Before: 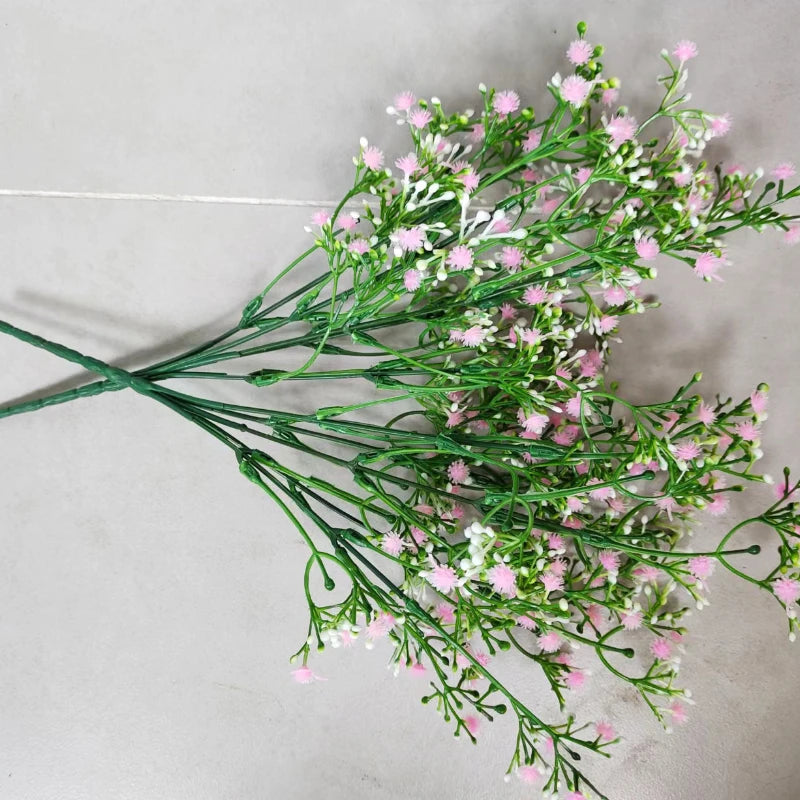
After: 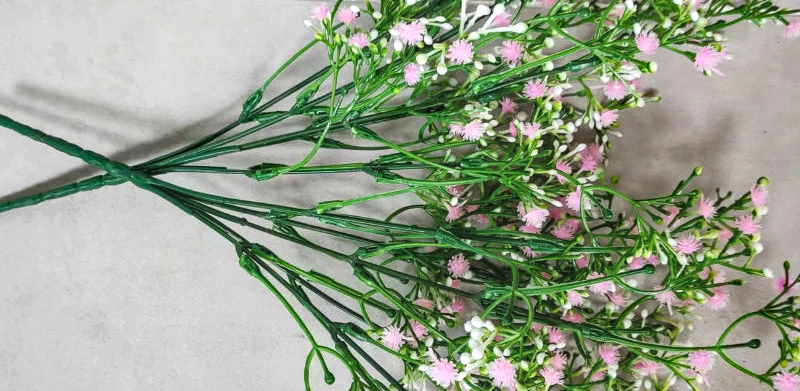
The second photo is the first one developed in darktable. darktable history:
crop and rotate: top 25.866%, bottom 25.214%
exposure: black level correction -0.008, exposure 0.067 EV, compensate highlight preservation false
shadows and highlights: shadows 31.46, highlights -32.71, soften with gaussian
haze removal: compatibility mode true, adaptive false
local contrast: on, module defaults
